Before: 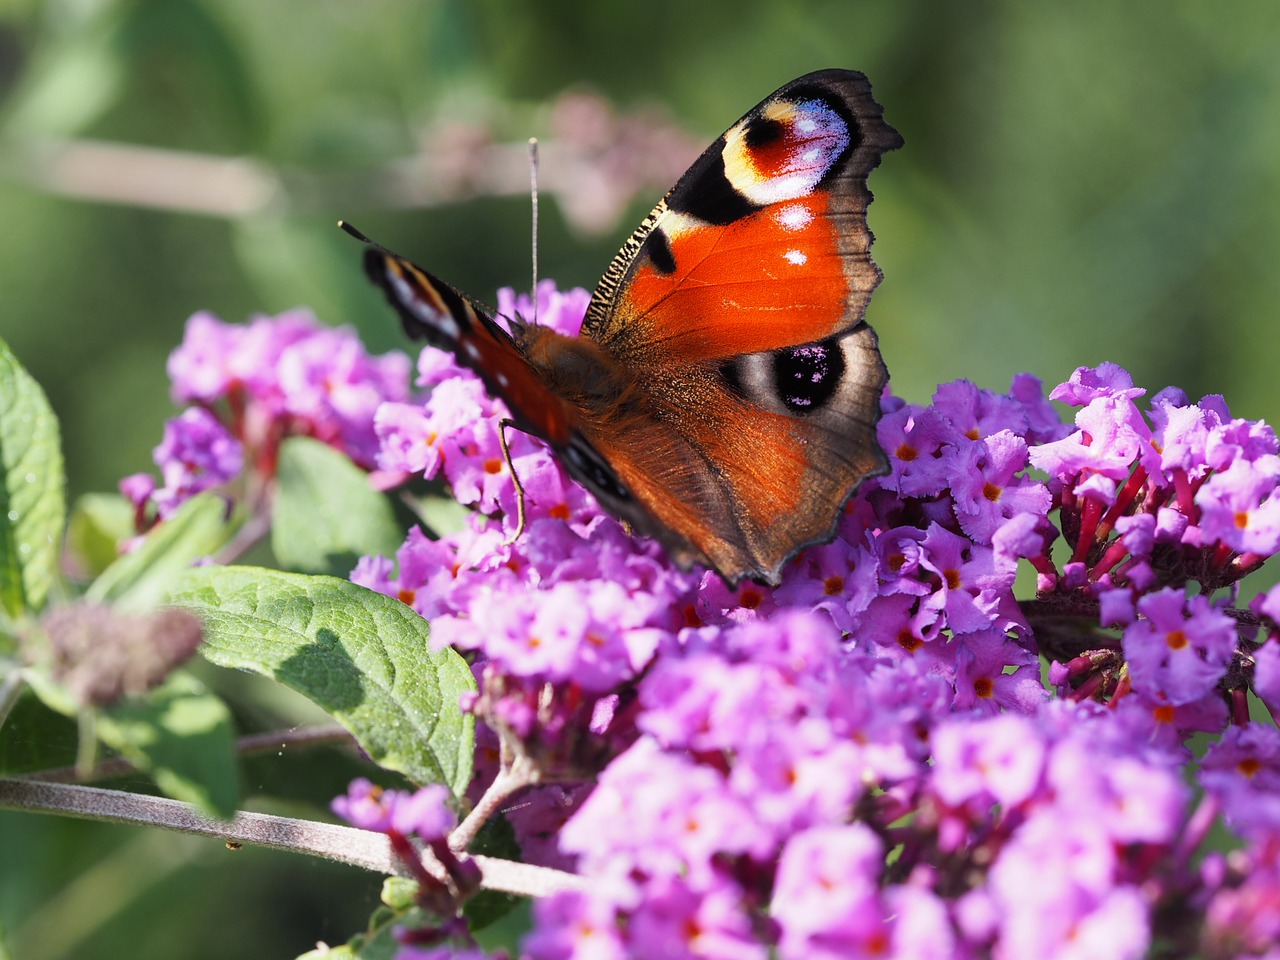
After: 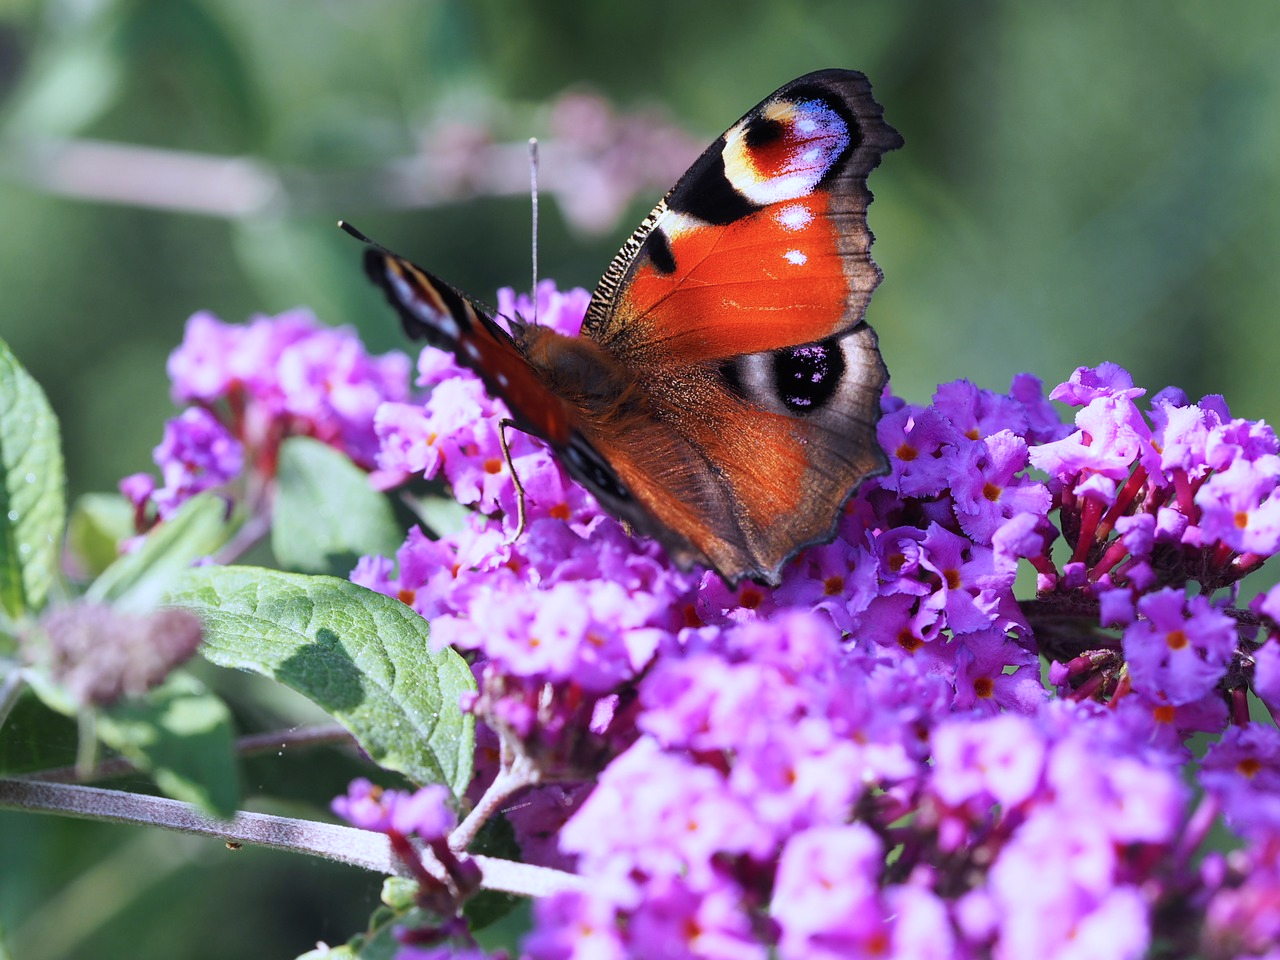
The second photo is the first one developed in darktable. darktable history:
color calibration: illuminant as shot in camera, x 0.377, y 0.392, temperature 4200.22 K
